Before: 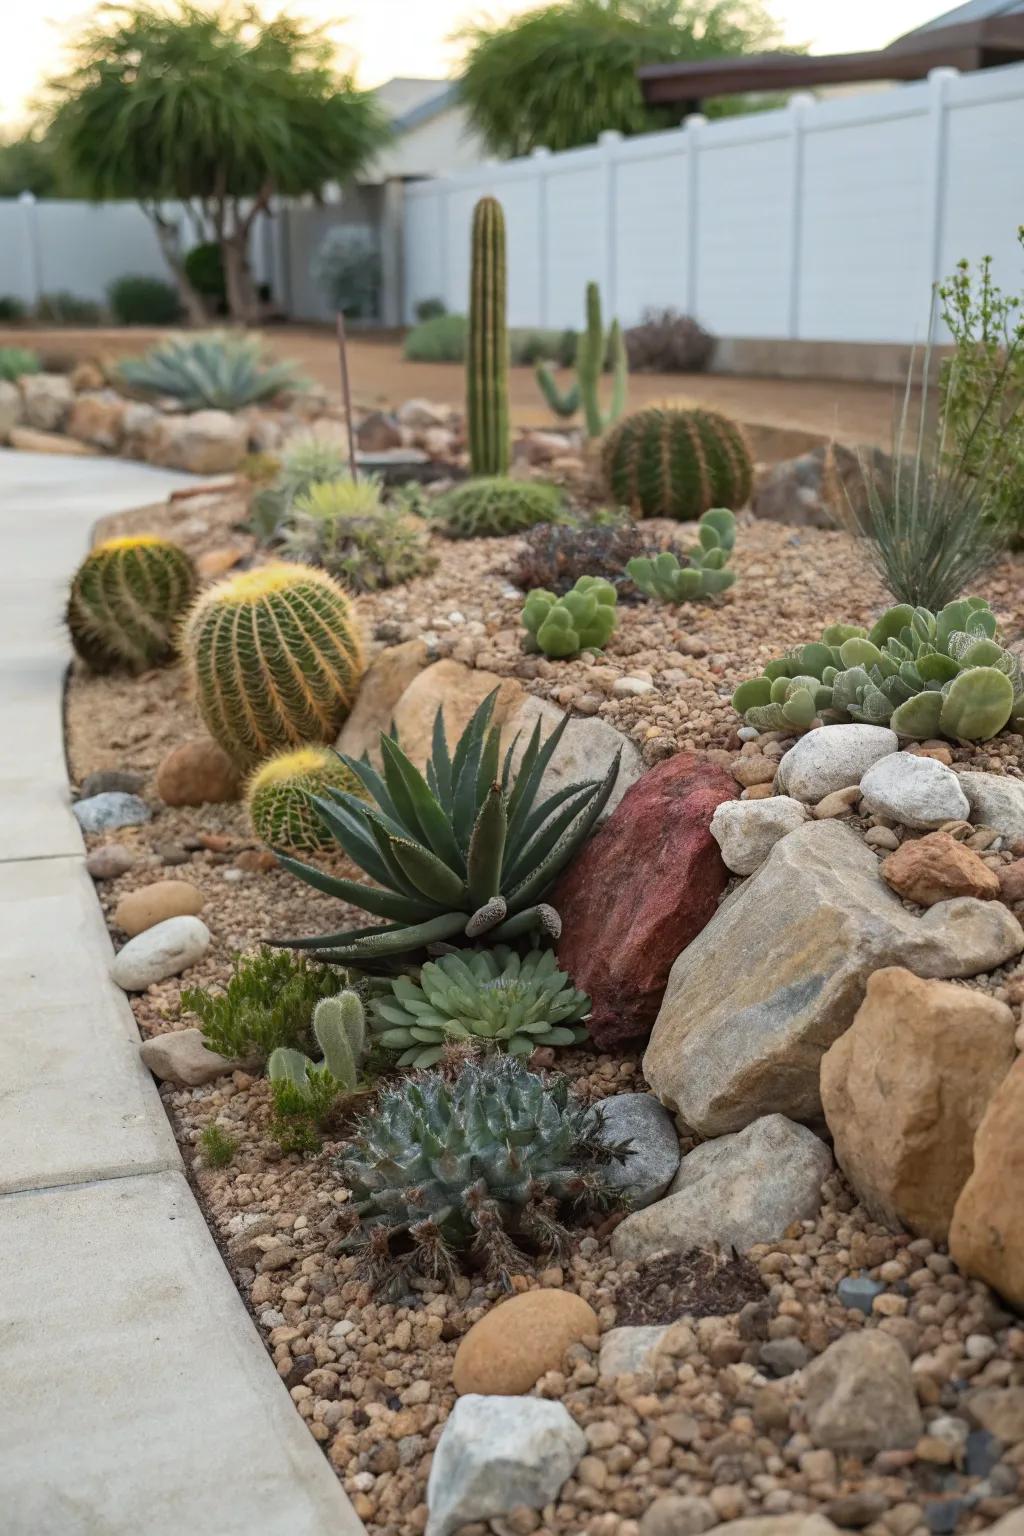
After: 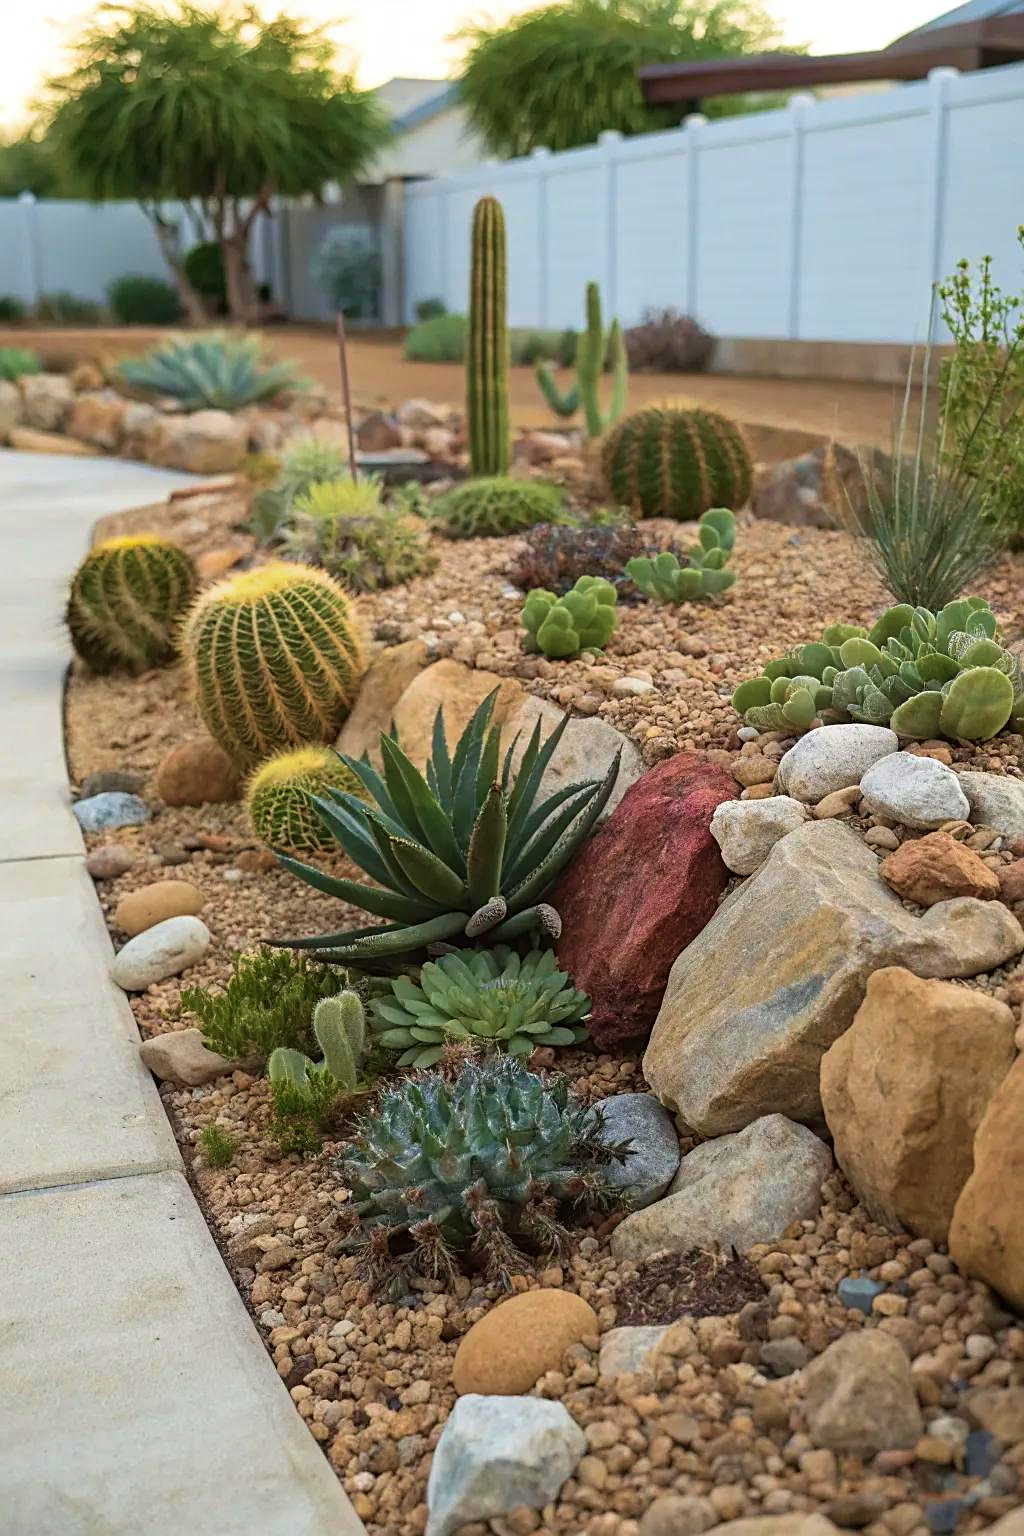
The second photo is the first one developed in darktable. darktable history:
sharpen: on, module defaults
velvia: strength 50.32%
